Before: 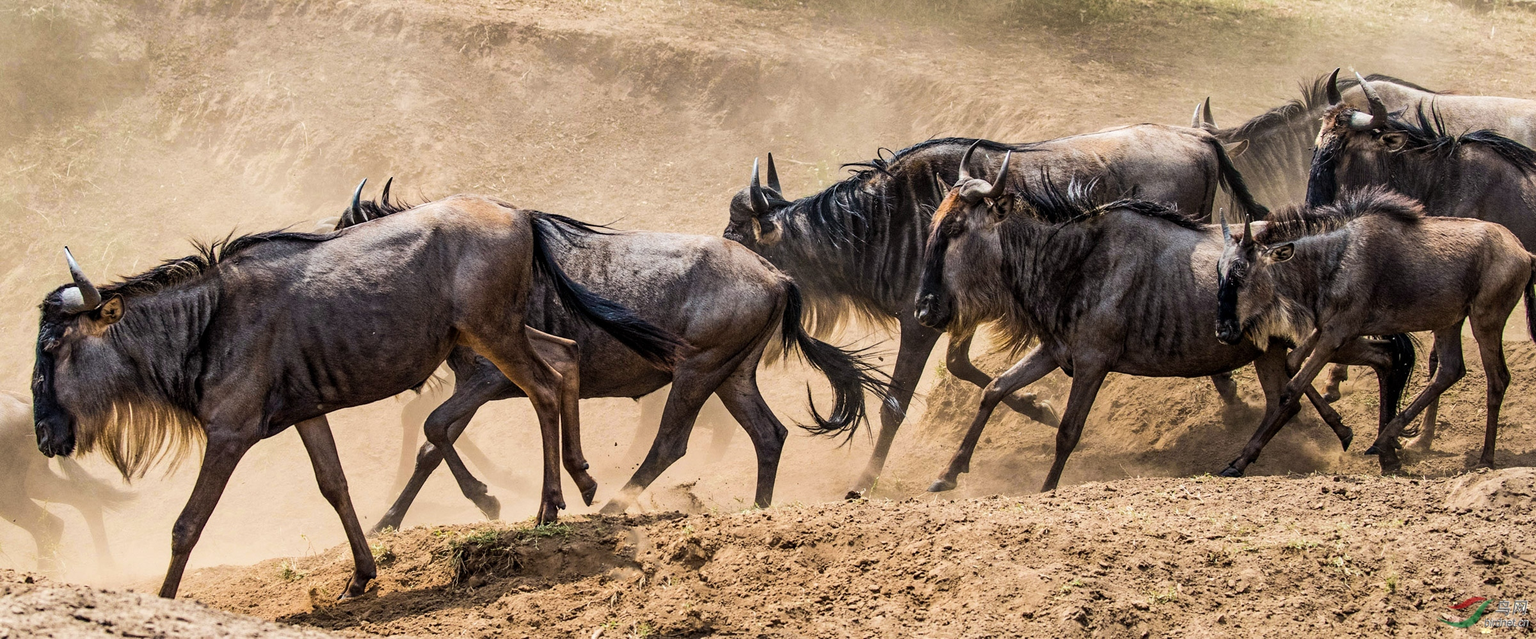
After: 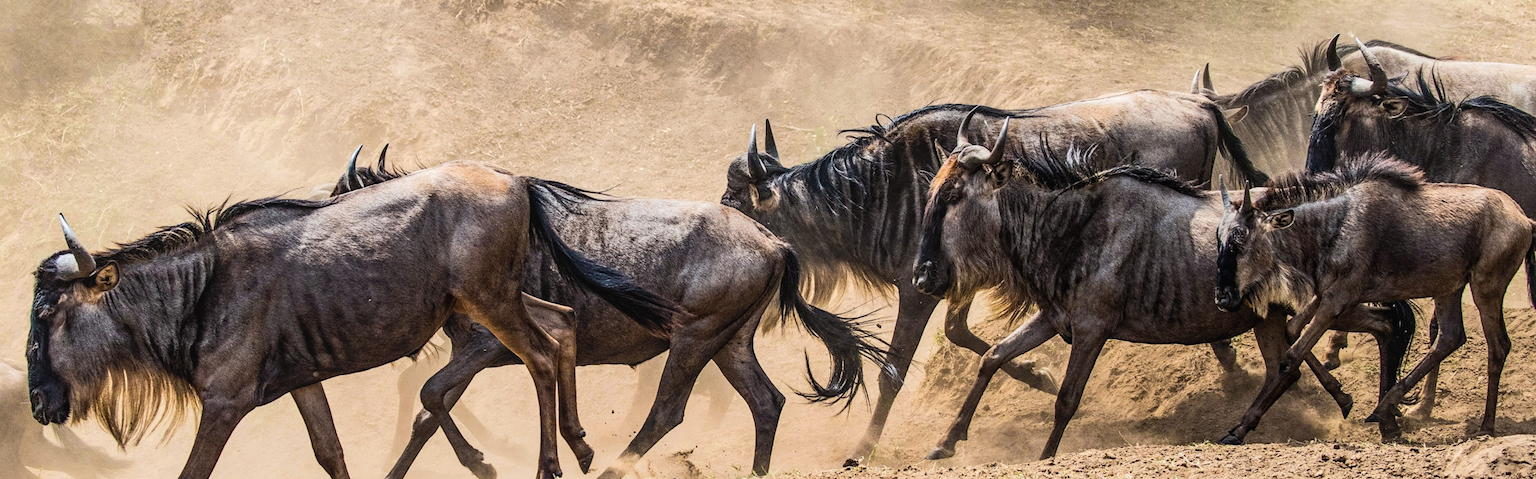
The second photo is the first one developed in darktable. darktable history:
local contrast: detail 110%
crop: left 0.387%, top 5.469%, bottom 19.809%
contrast brightness saturation: contrast 0.15, brightness 0.05
